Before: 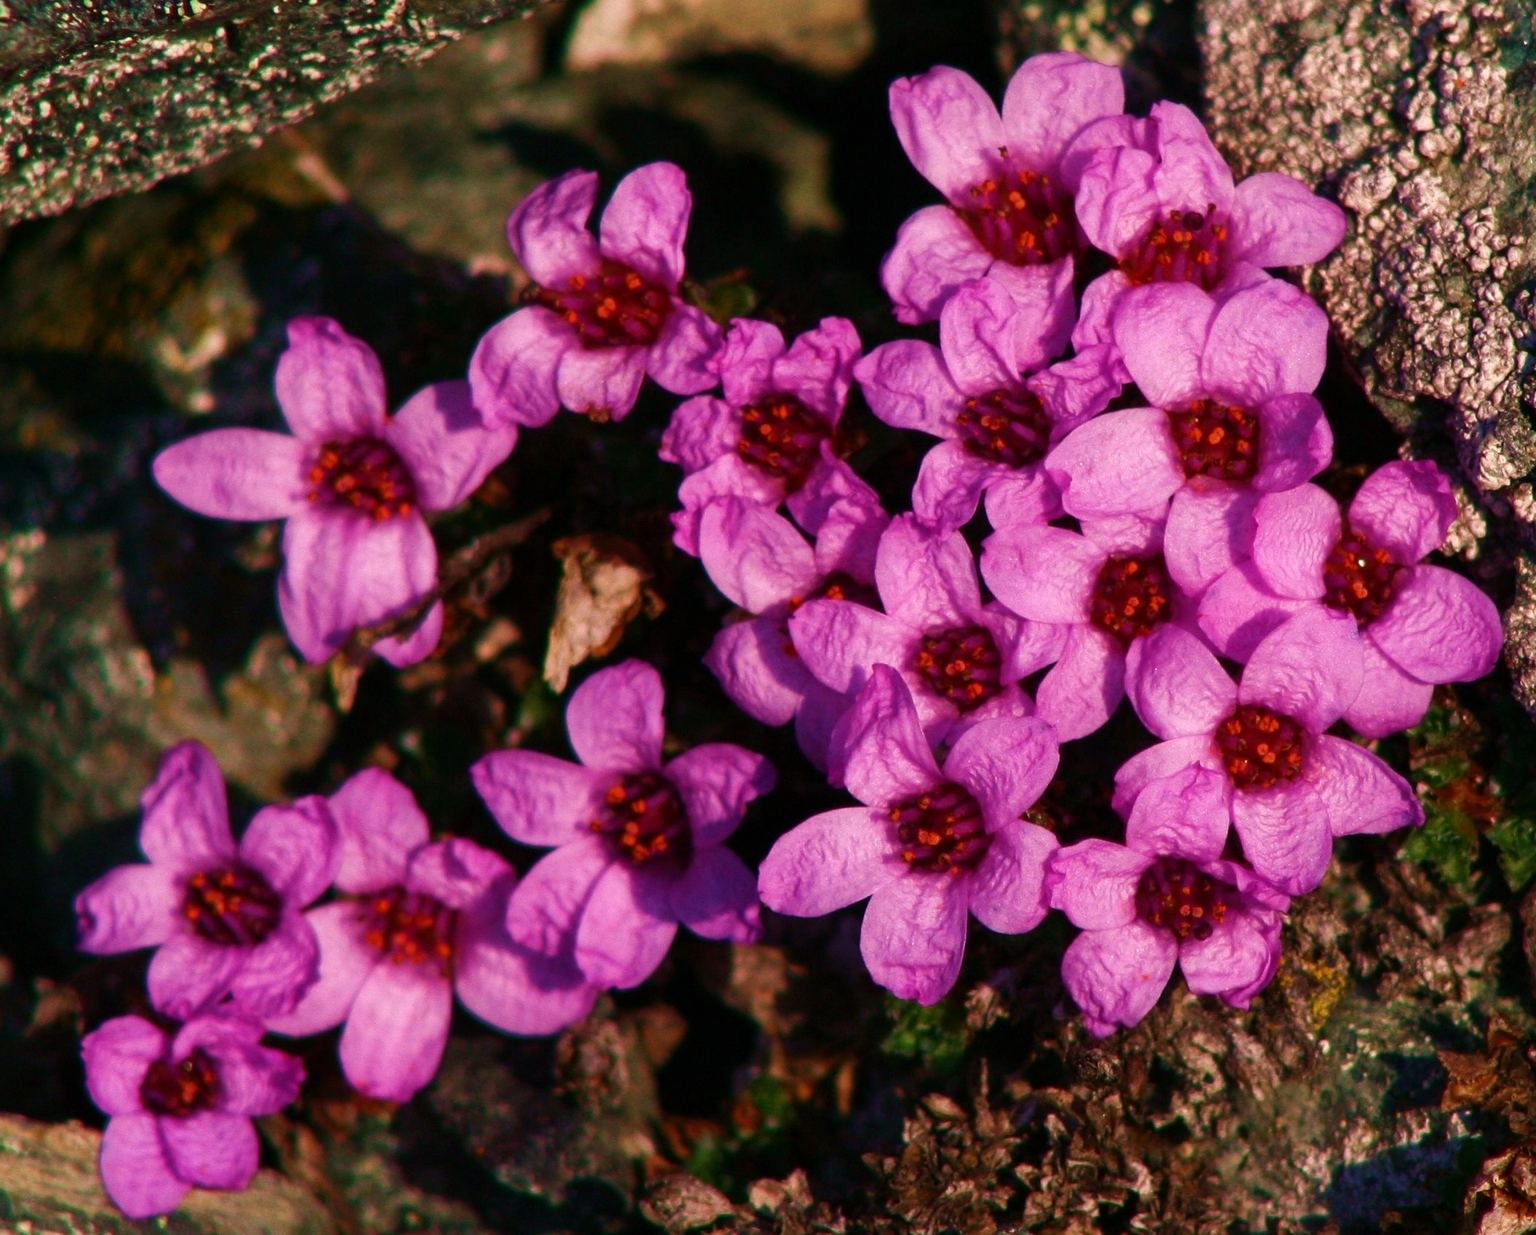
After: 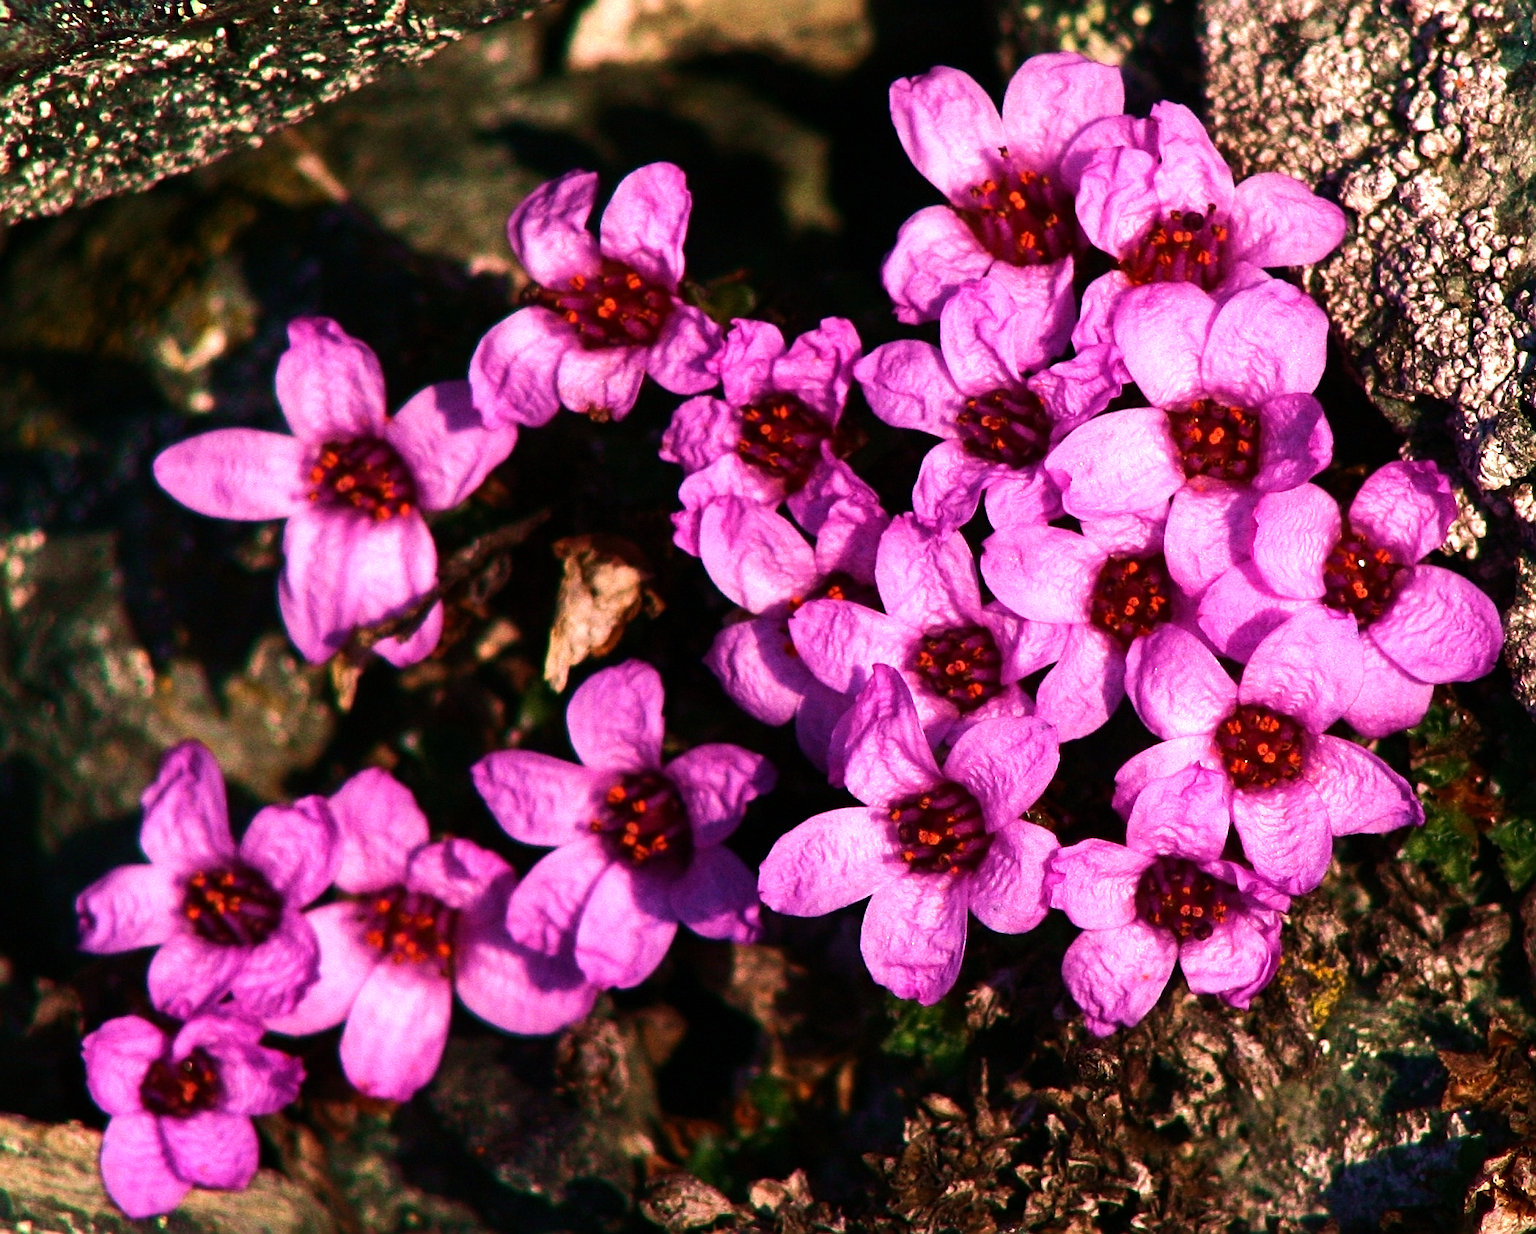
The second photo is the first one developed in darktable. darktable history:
sharpen: radius 2.167, amount 0.381, threshold 0
white balance: emerald 1
tone equalizer: -8 EV -0.75 EV, -7 EV -0.7 EV, -6 EV -0.6 EV, -5 EV -0.4 EV, -3 EV 0.4 EV, -2 EV 0.6 EV, -1 EV 0.7 EV, +0 EV 0.75 EV, edges refinement/feathering 500, mask exposure compensation -1.57 EV, preserve details no
exposure: exposure 0.2 EV, compensate highlight preservation false
